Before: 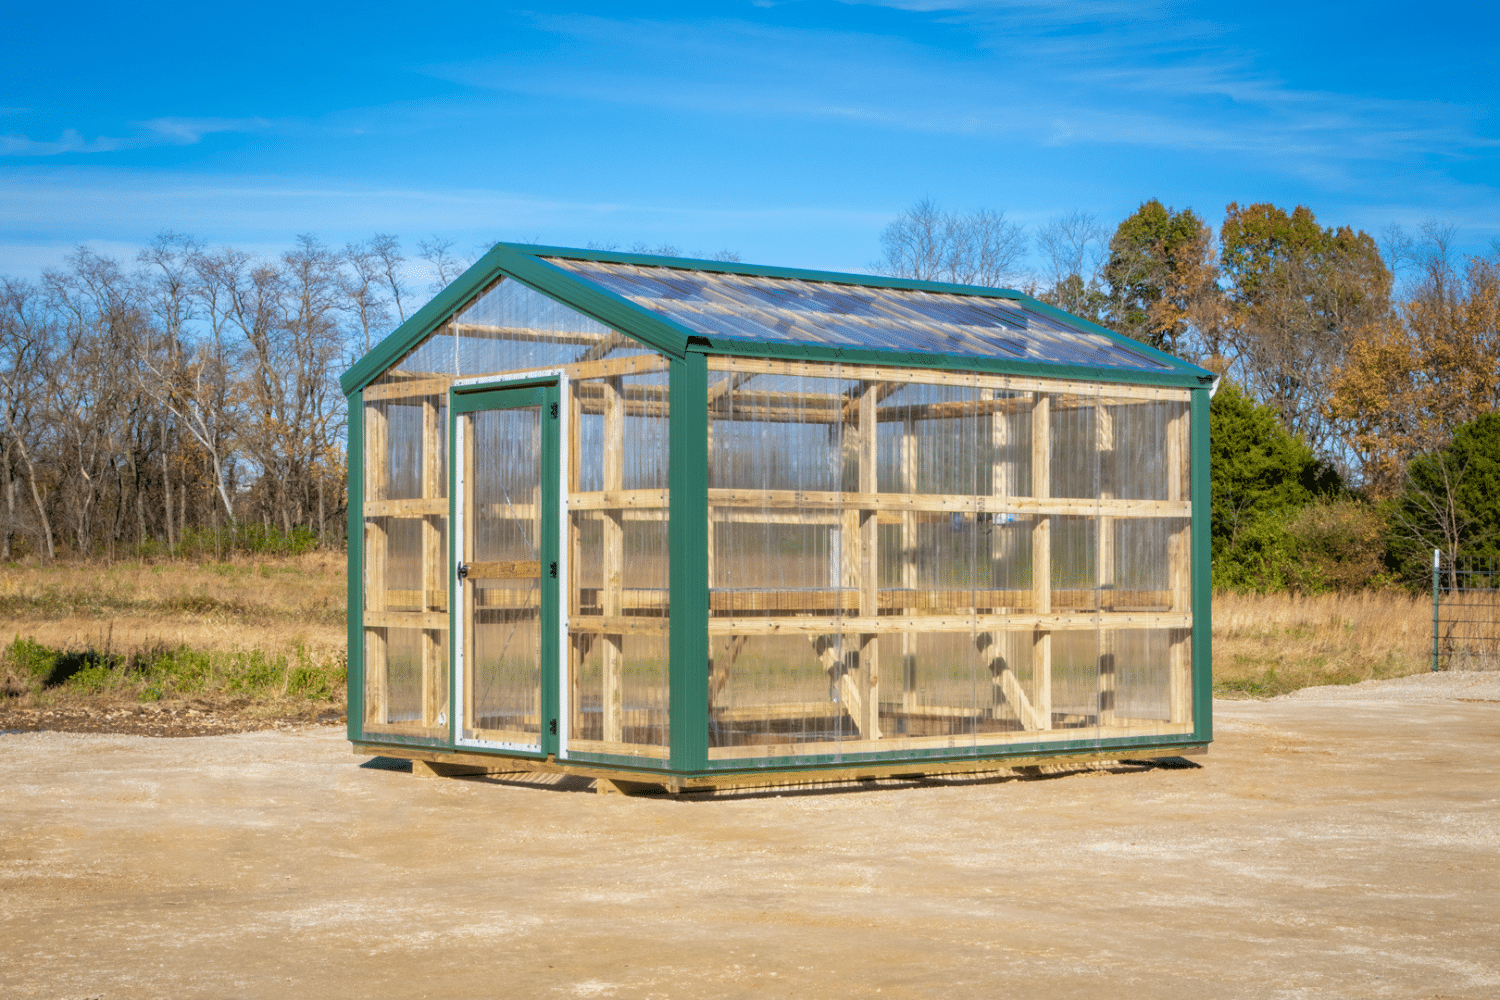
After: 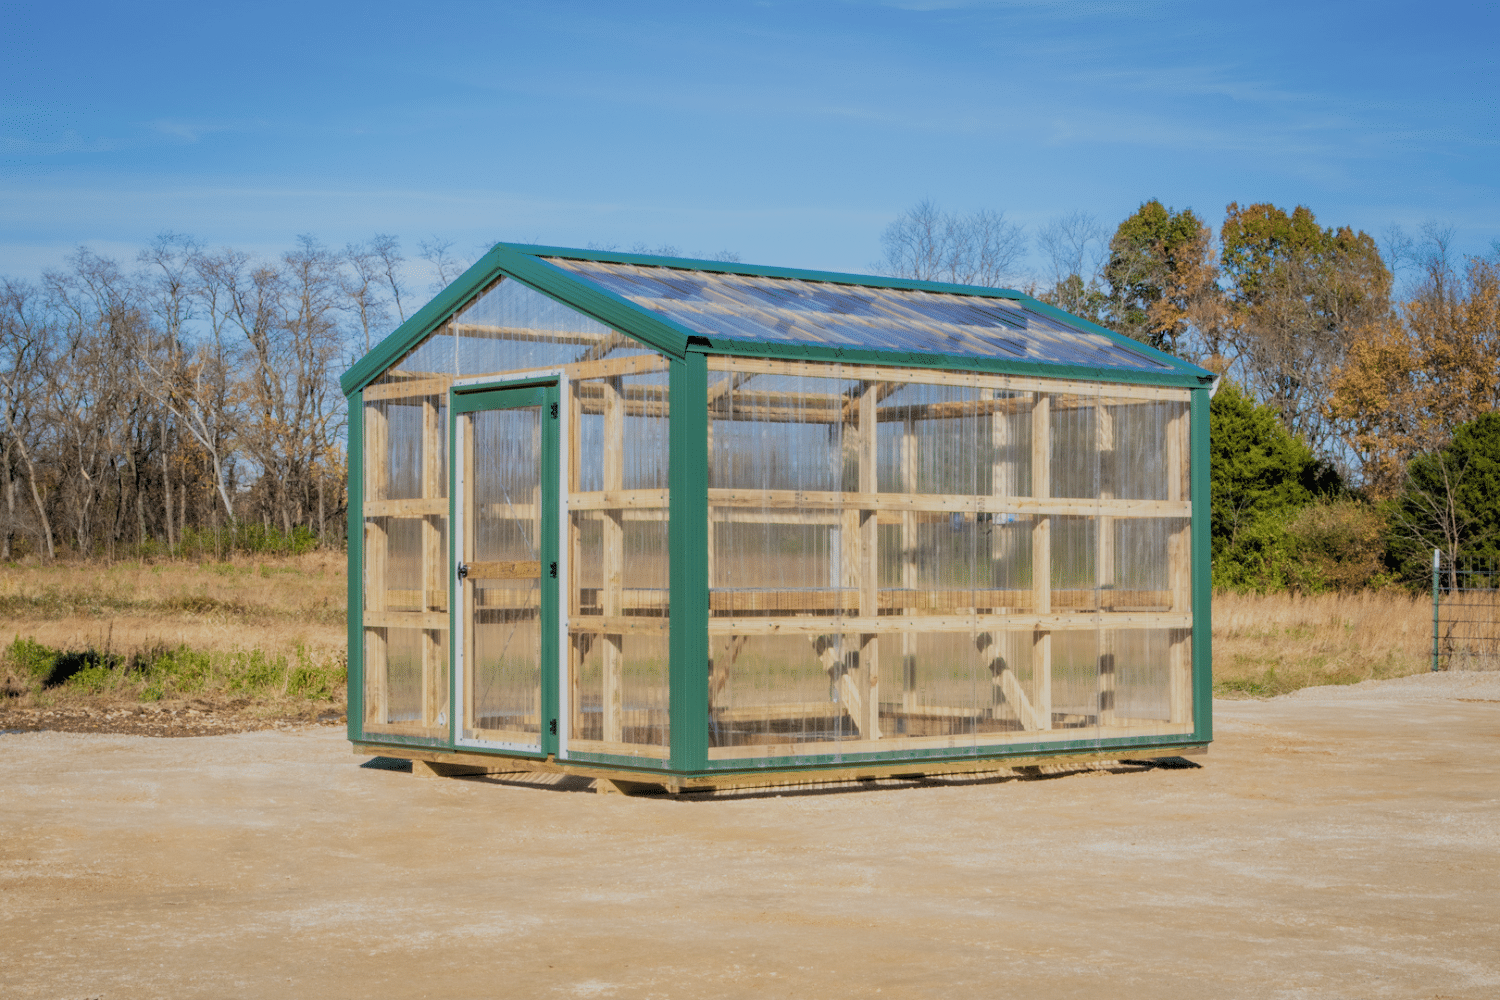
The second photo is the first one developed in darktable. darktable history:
filmic rgb: black relative exposure -7.65 EV, white relative exposure 4.56 EV, hardness 3.61, color science v5 (2021), contrast in shadows safe, contrast in highlights safe
